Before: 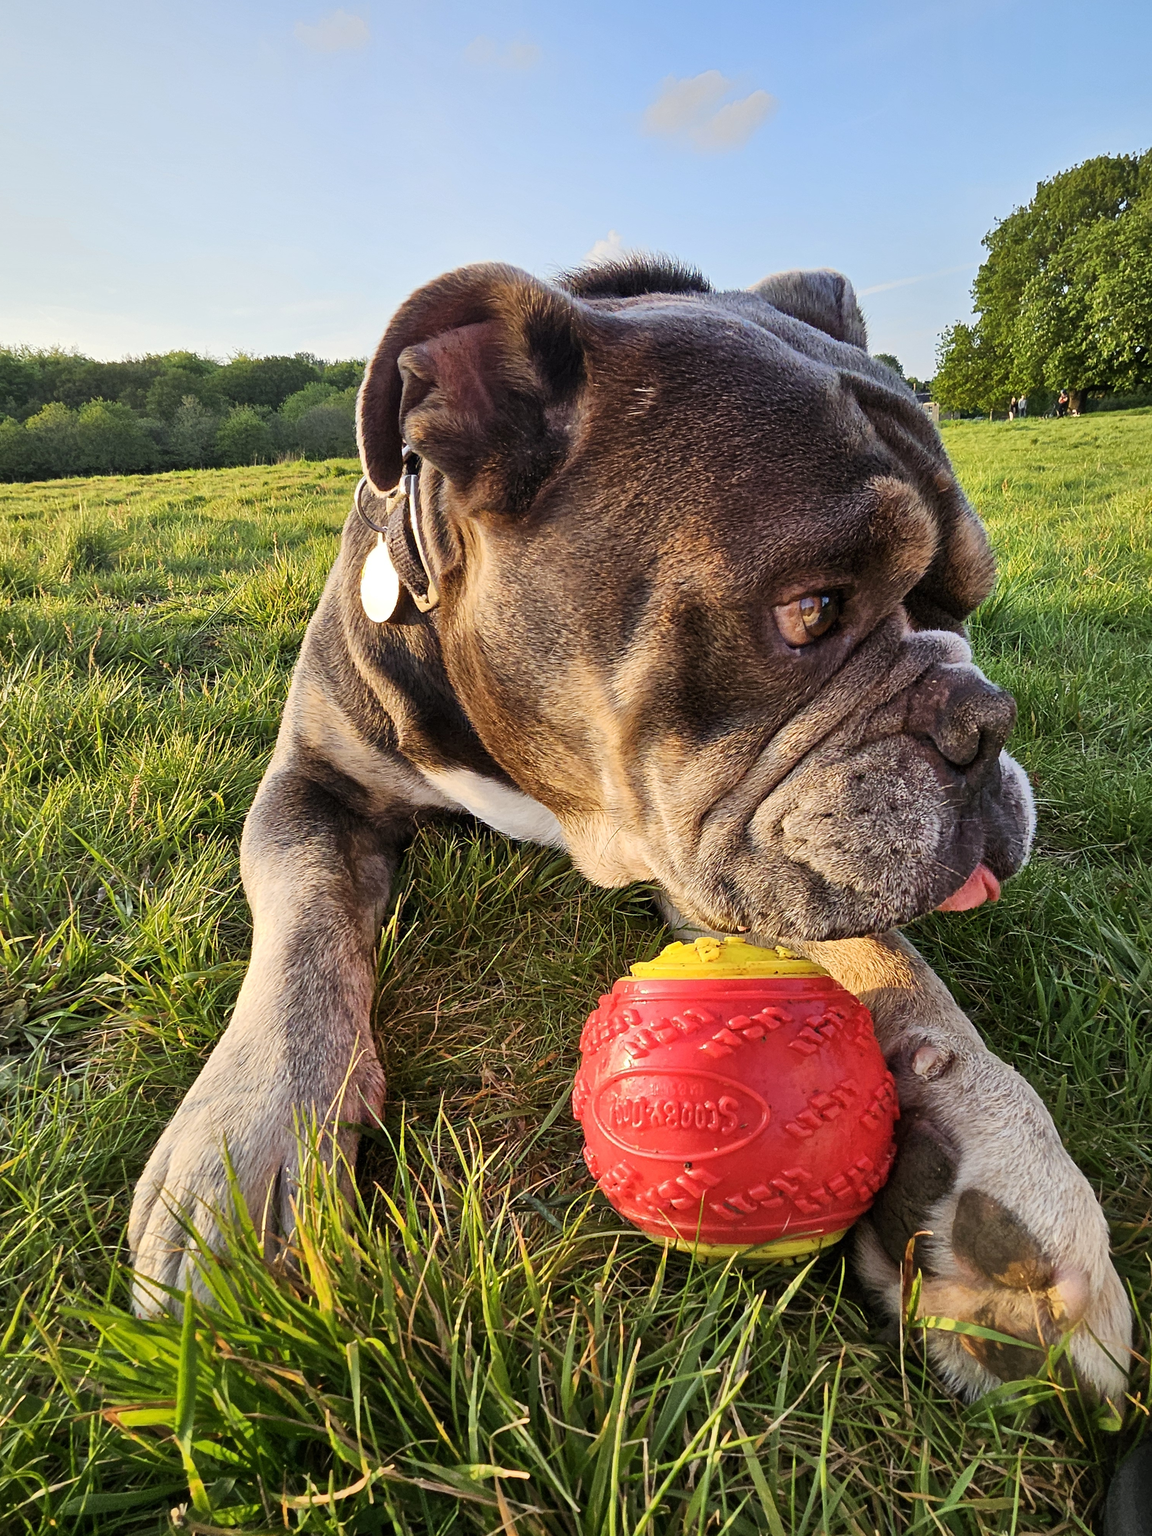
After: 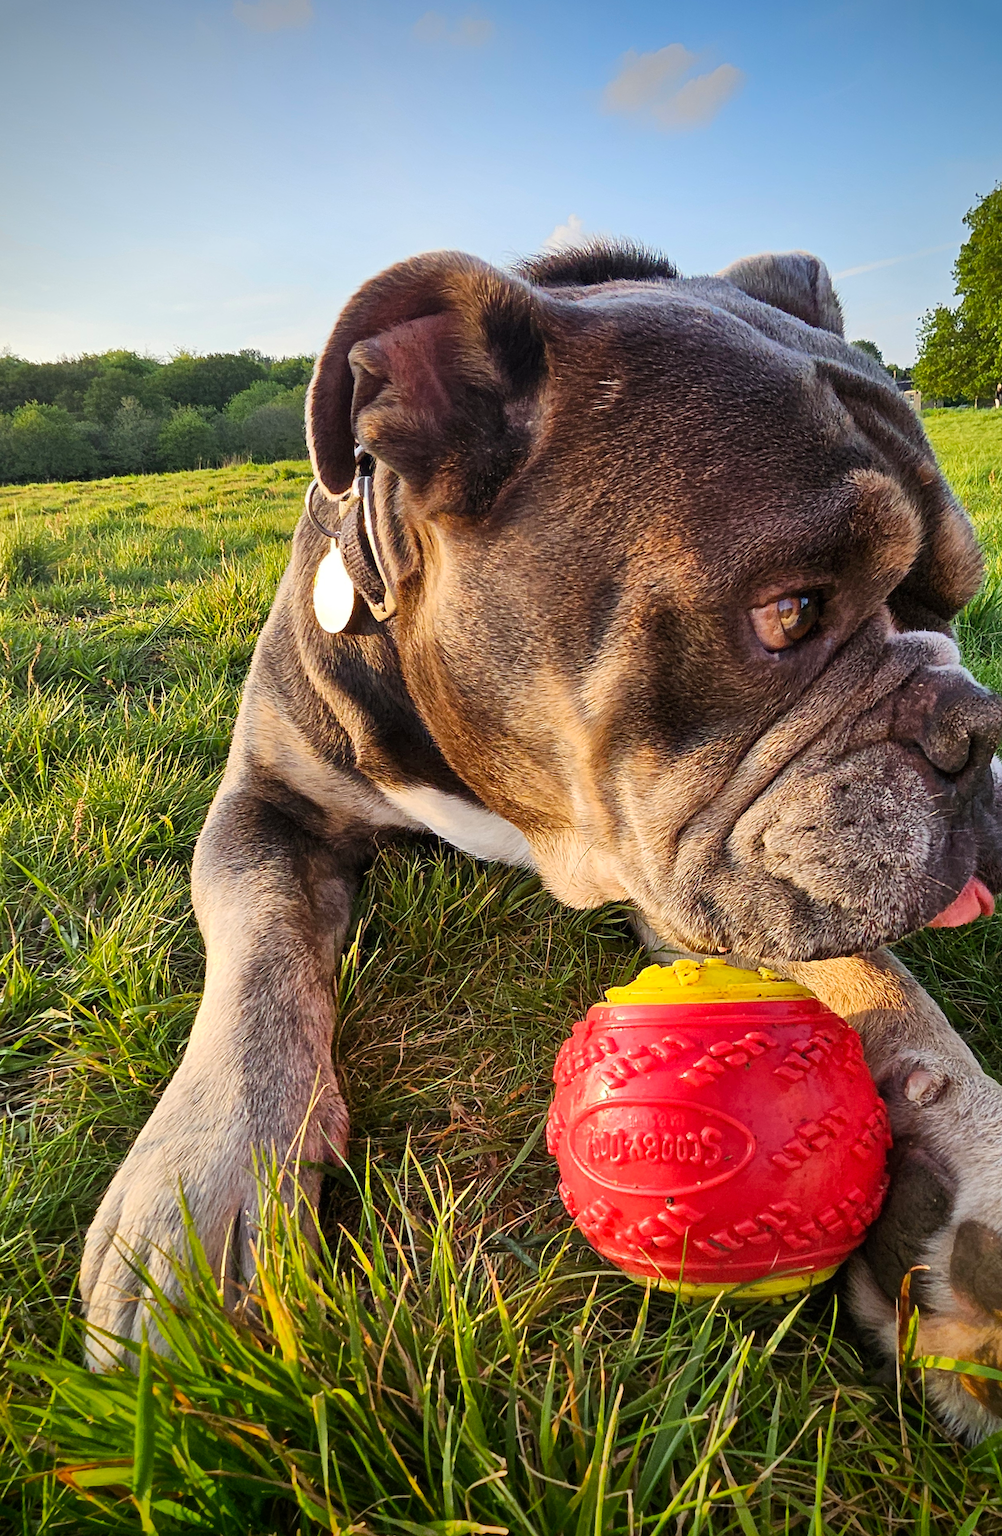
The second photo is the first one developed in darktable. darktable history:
crop and rotate: angle 1°, left 4.281%, top 0.642%, right 11.383%, bottom 2.486%
vignetting: fall-off start 88.53%, fall-off radius 44.2%, saturation 0.376, width/height ratio 1.161
